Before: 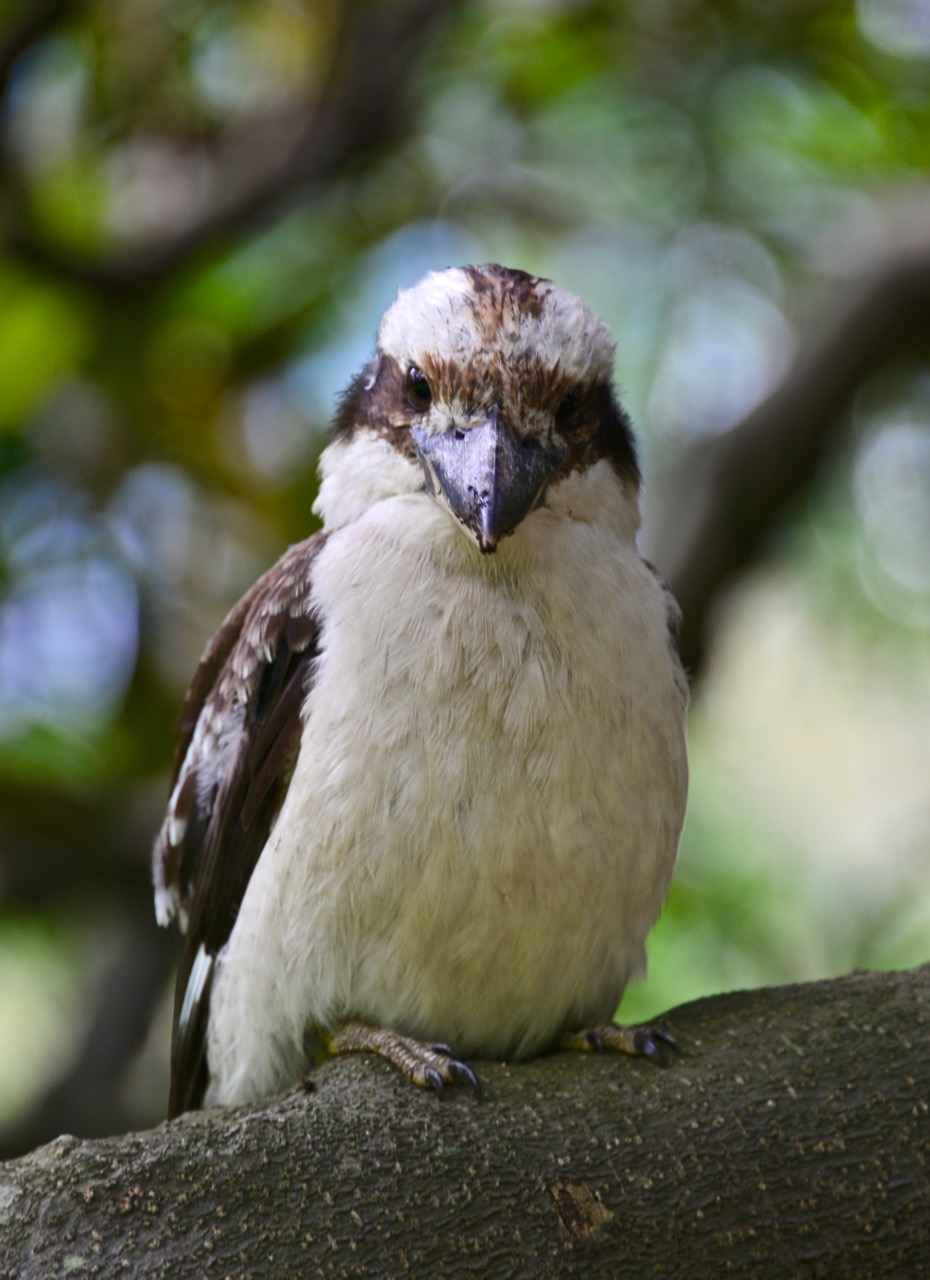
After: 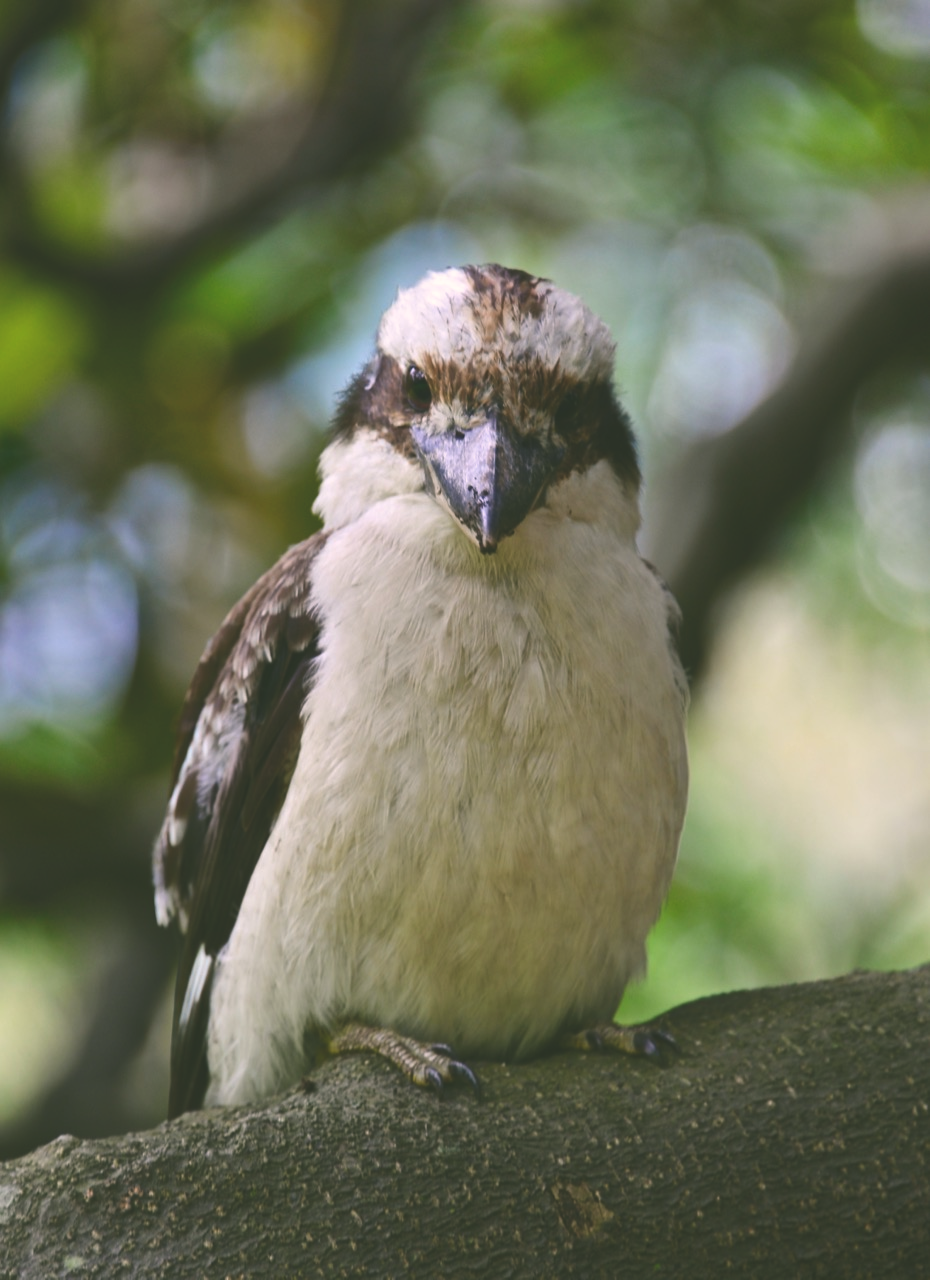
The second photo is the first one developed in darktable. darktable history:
exposure: black level correction -0.026, compensate highlight preservation false
color correction: highlights a* 4.15, highlights b* 4.93, shadows a* -6.92, shadows b* 5.04
